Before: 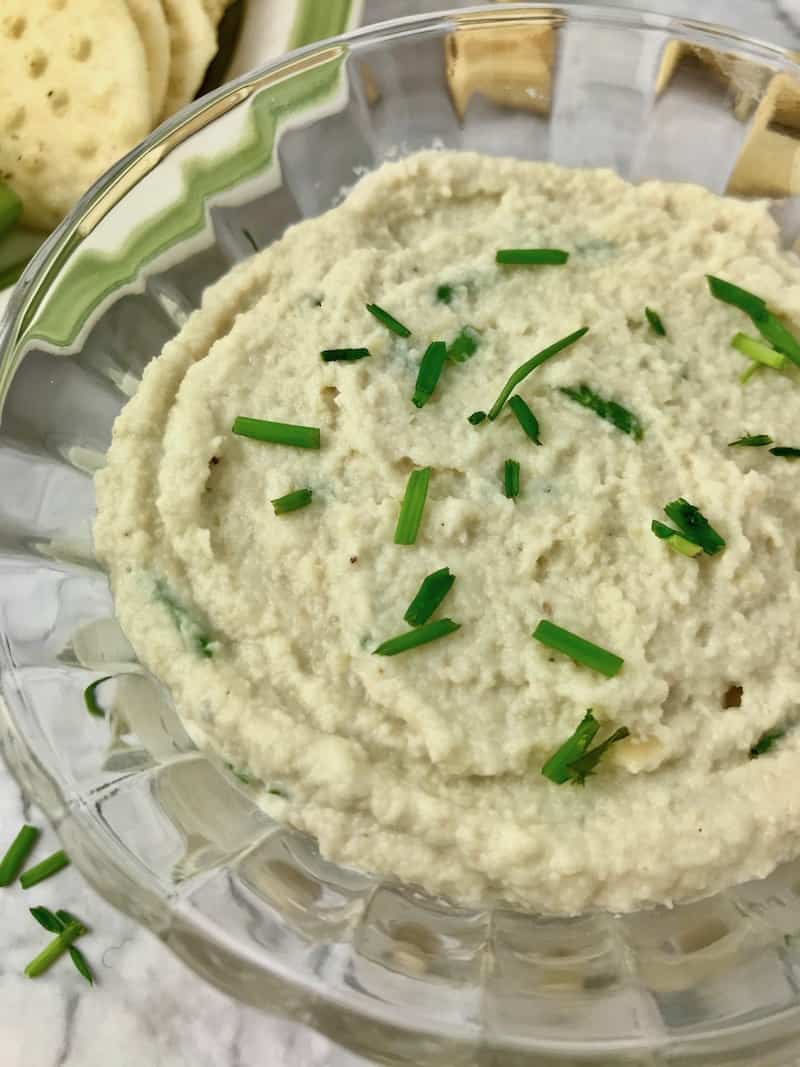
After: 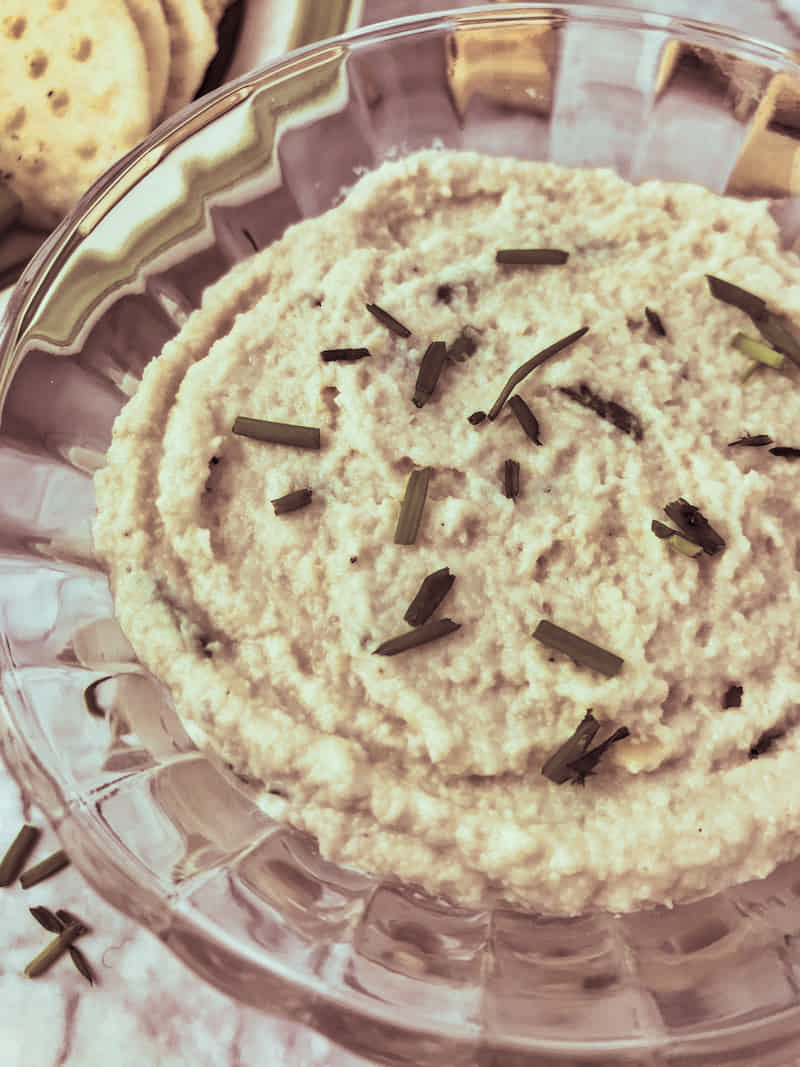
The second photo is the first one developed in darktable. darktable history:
split-toning: shadows › saturation 0.3, highlights › hue 180°, highlights › saturation 0.3, compress 0%
local contrast: on, module defaults
